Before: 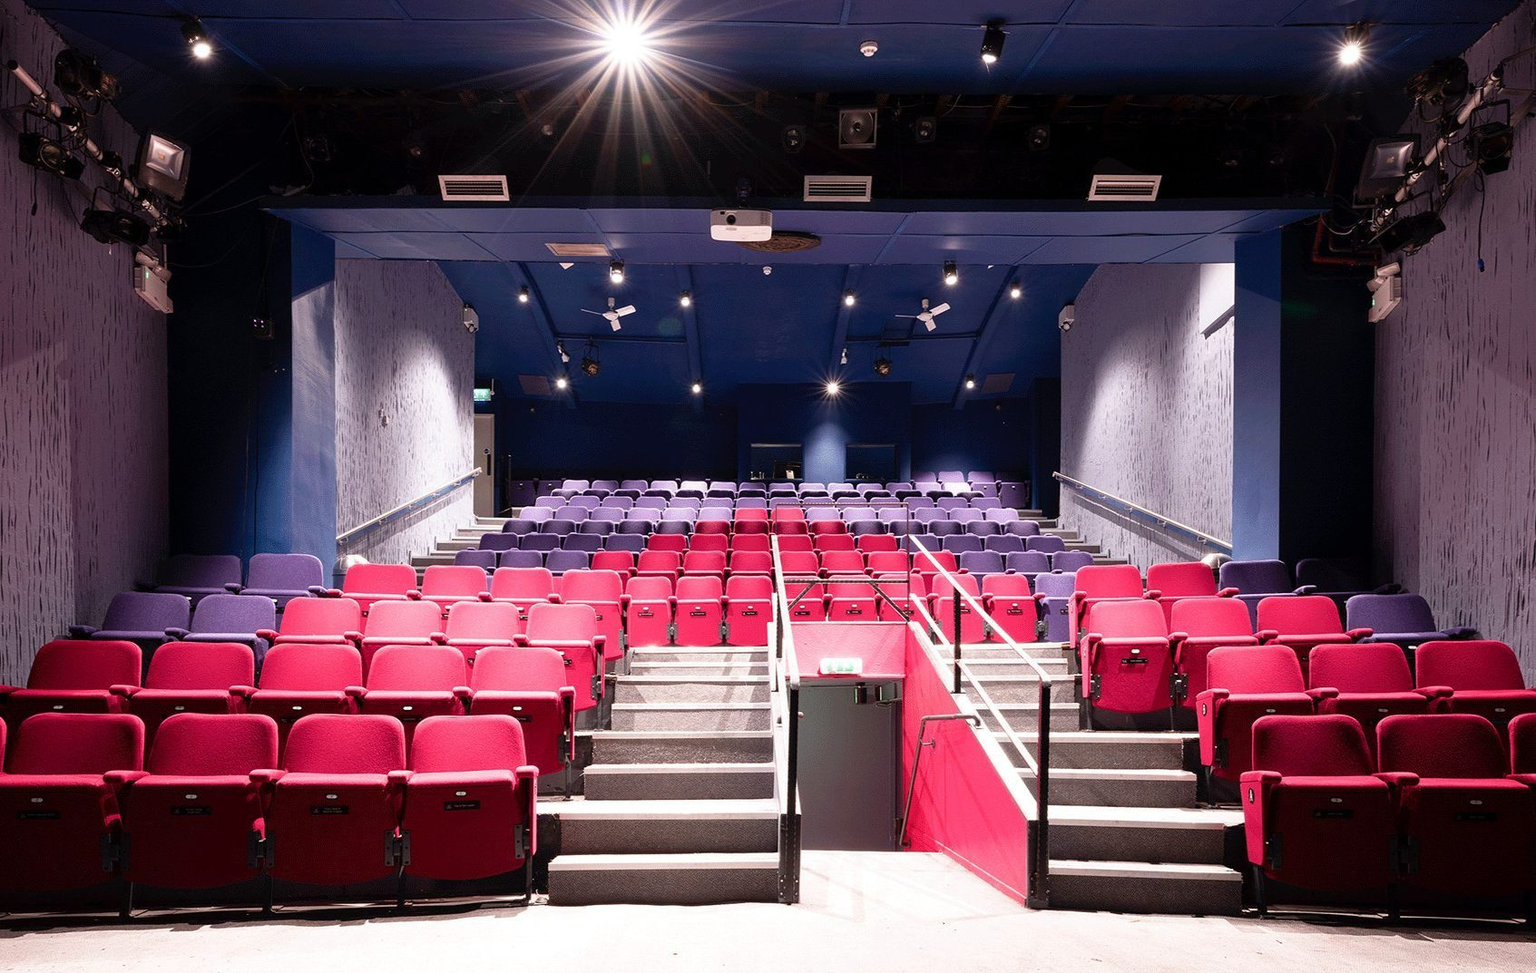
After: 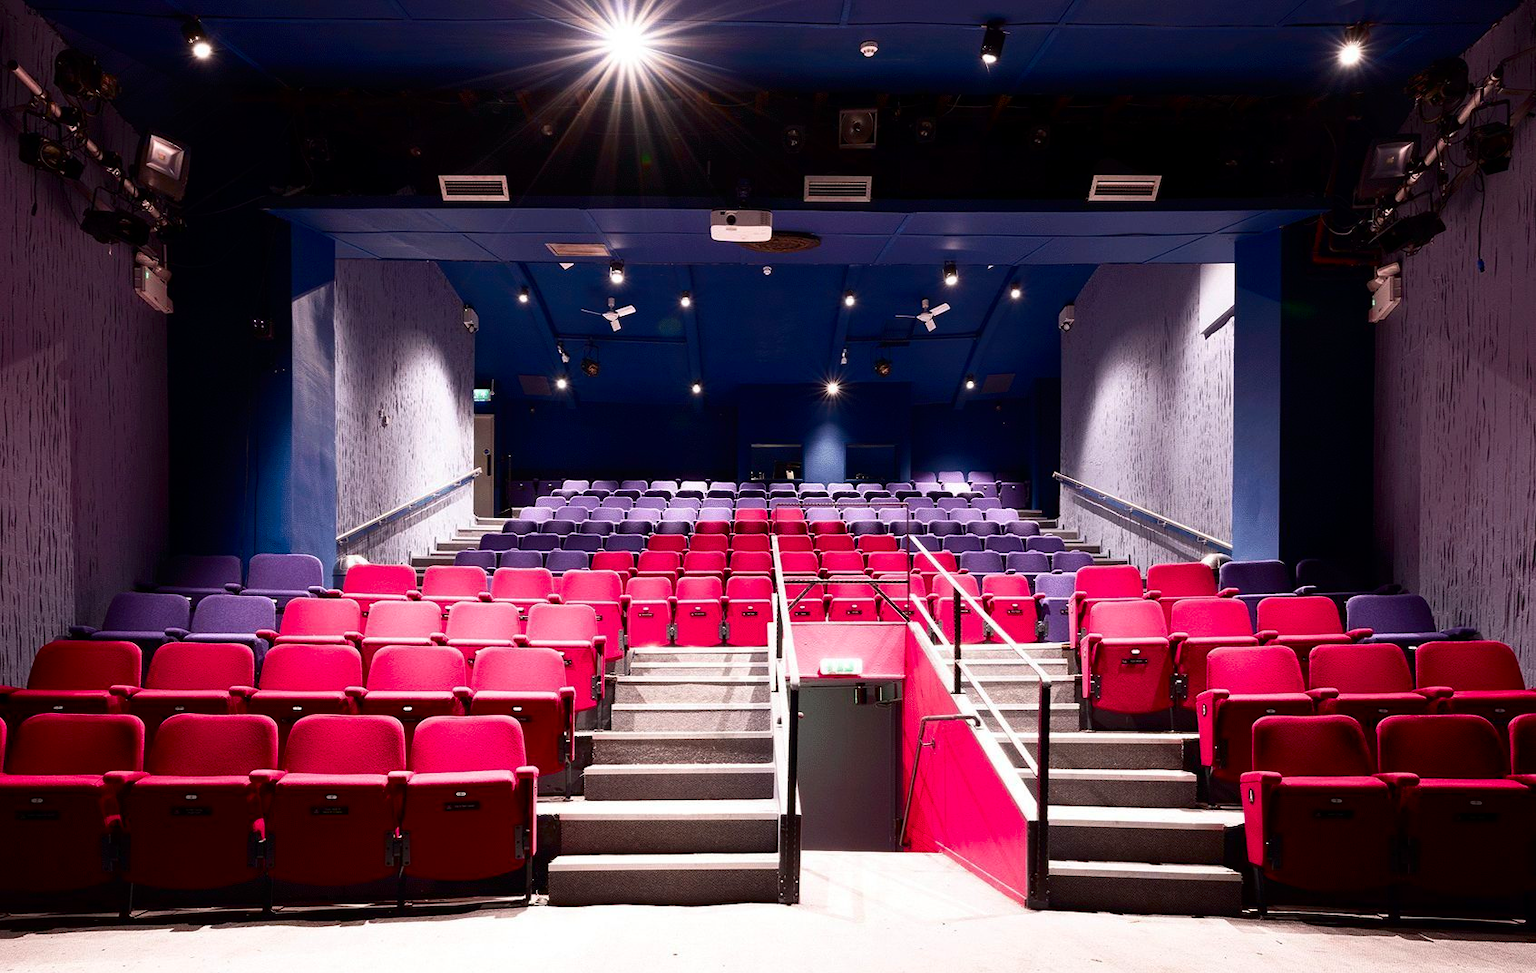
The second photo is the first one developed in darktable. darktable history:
contrast brightness saturation: contrast 0.123, brightness -0.116, saturation 0.199
